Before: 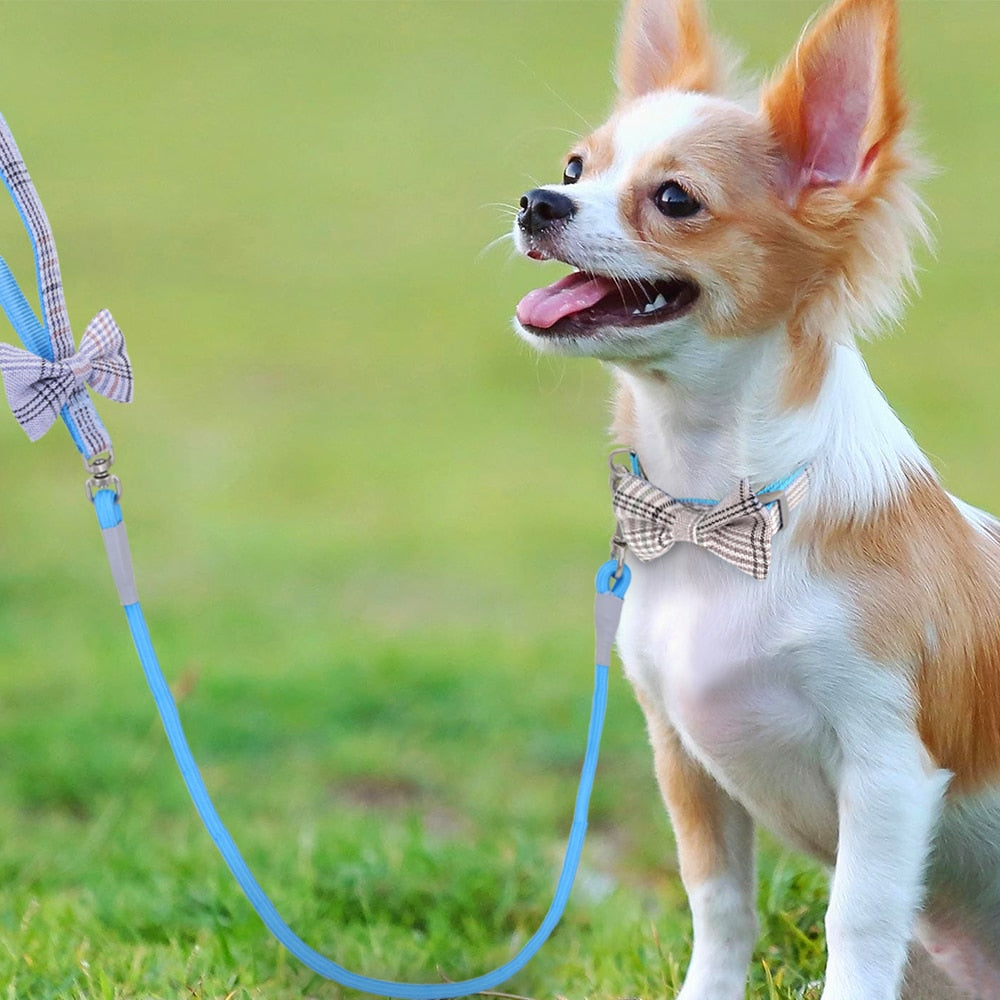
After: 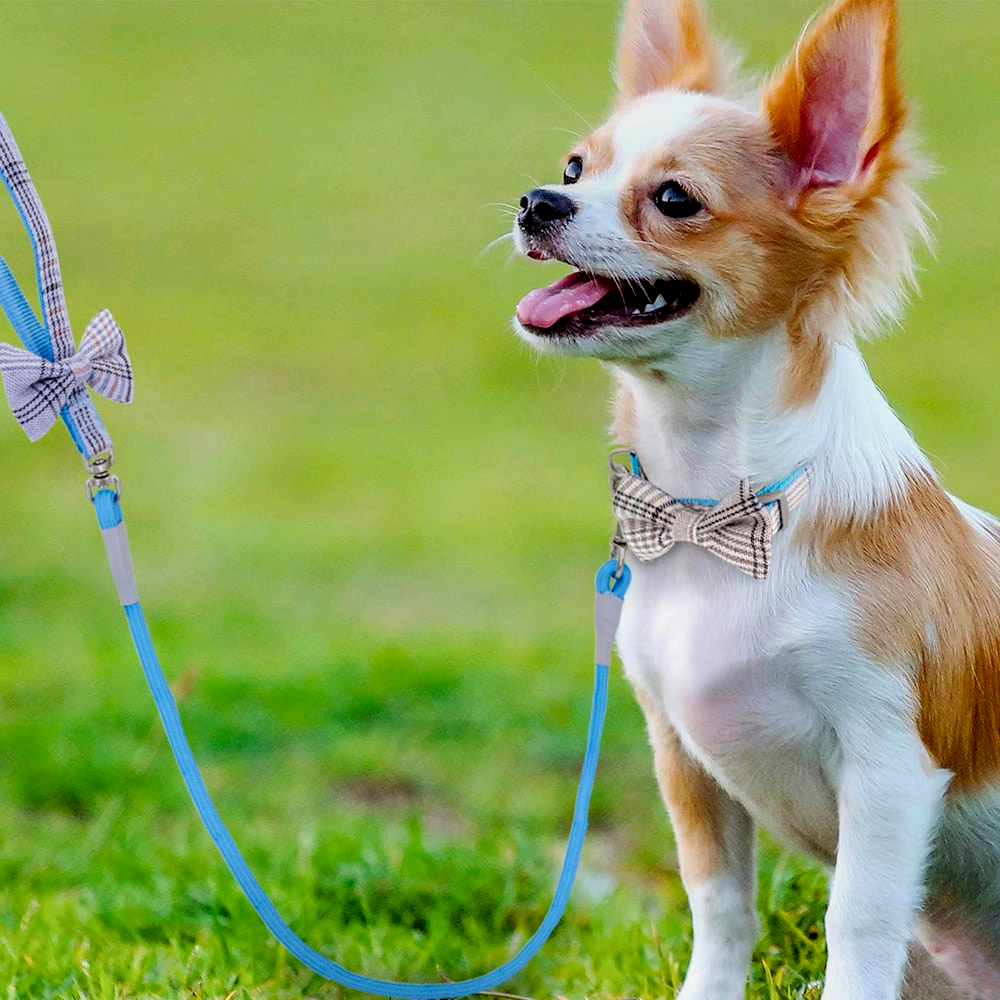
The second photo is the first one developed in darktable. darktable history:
local contrast: highlights 60%, shadows 60%, detail 160%
color balance rgb: perceptual saturation grading › global saturation 25%, global vibrance 20%
filmic rgb: black relative exposure -4.88 EV, hardness 2.82
